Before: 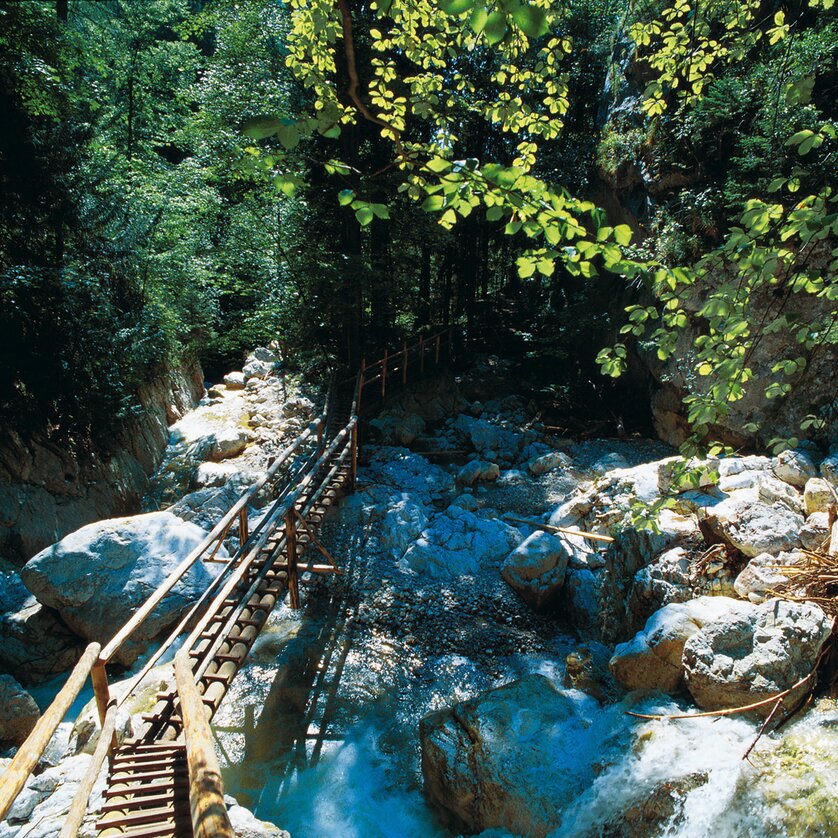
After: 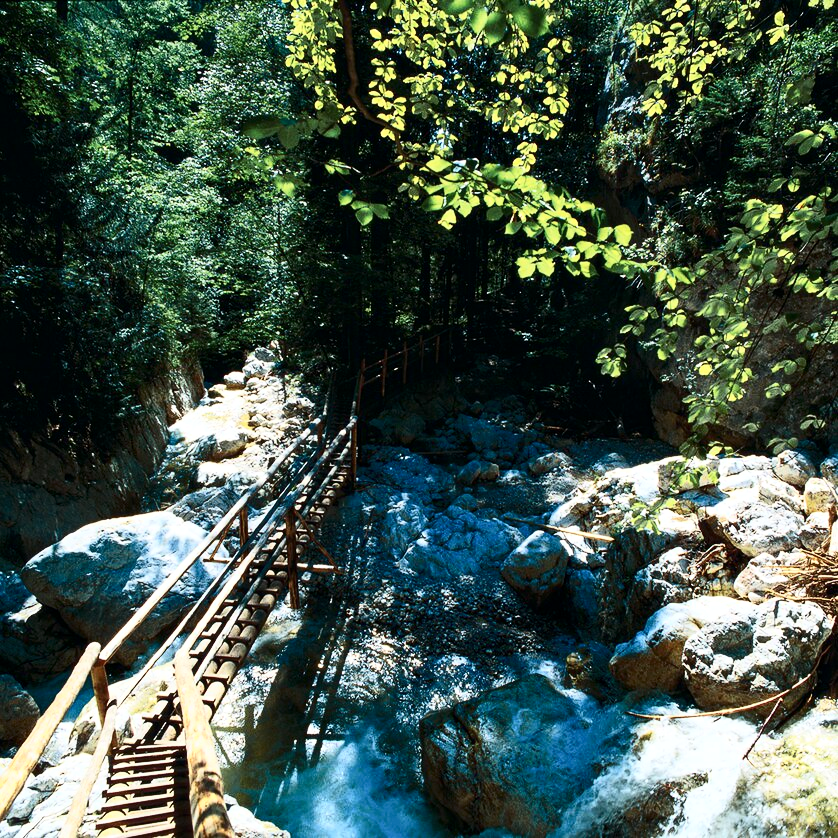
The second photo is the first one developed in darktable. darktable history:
local contrast: highlights 100%, shadows 100%, detail 120%, midtone range 0.2
contrast brightness saturation: contrast 0.39, brightness 0.1
